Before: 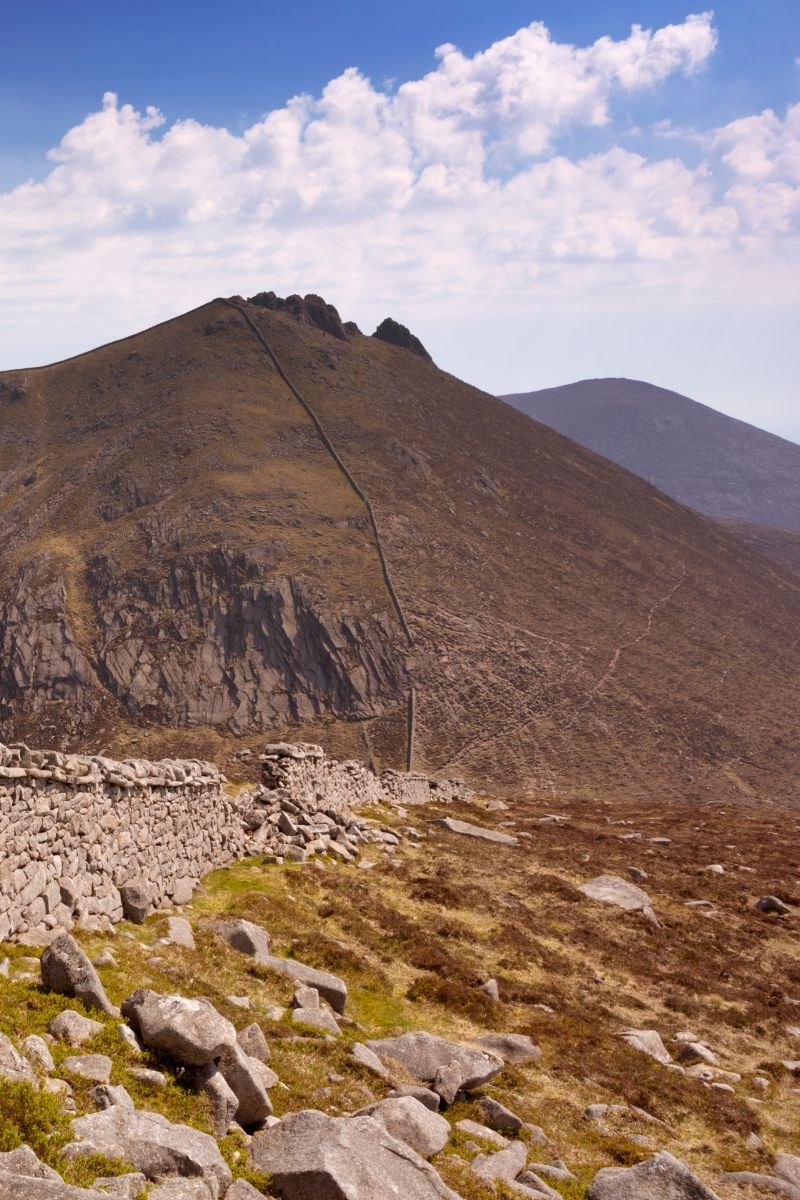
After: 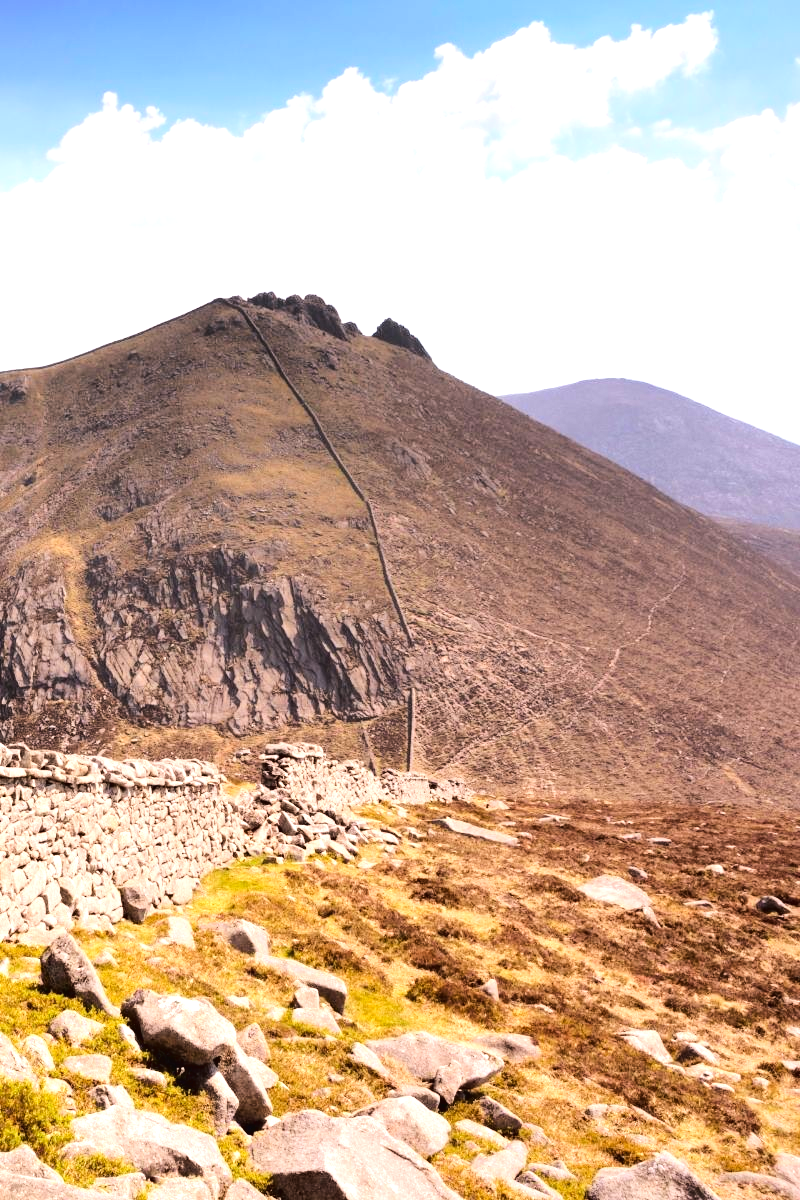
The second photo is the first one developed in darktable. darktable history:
tone equalizer: -8 EV -1.04 EV, -7 EV -1.01 EV, -6 EV -0.893 EV, -5 EV -0.569 EV, -3 EV 0.569 EV, -2 EV 0.88 EV, -1 EV 1 EV, +0 EV 1.05 EV
tone curve: curves: ch0 [(0, 0.023) (0.103, 0.087) (0.295, 0.297) (0.445, 0.531) (0.553, 0.665) (0.735, 0.843) (0.994, 1)]; ch1 [(0, 0) (0.414, 0.395) (0.447, 0.447) (0.485, 0.495) (0.512, 0.523) (0.542, 0.581) (0.581, 0.632) (0.646, 0.715) (1, 1)]; ch2 [(0, 0) (0.369, 0.388) (0.449, 0.431) (0.478, 0.471) (0.516, 0.517) (0.579, 0.624) (0.674, 0.775) (1, 1)], color space Lab, linked channels, preserve colors none
